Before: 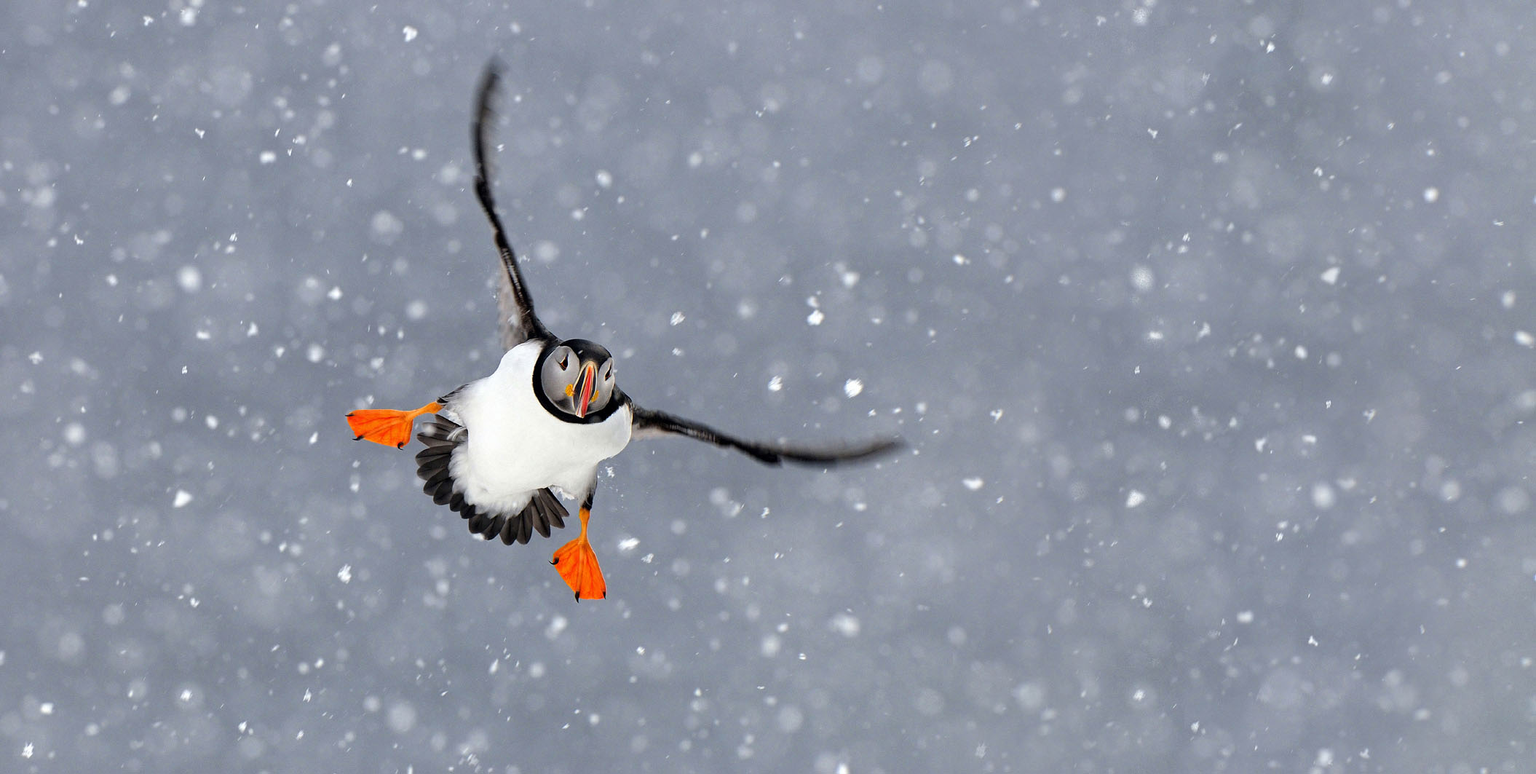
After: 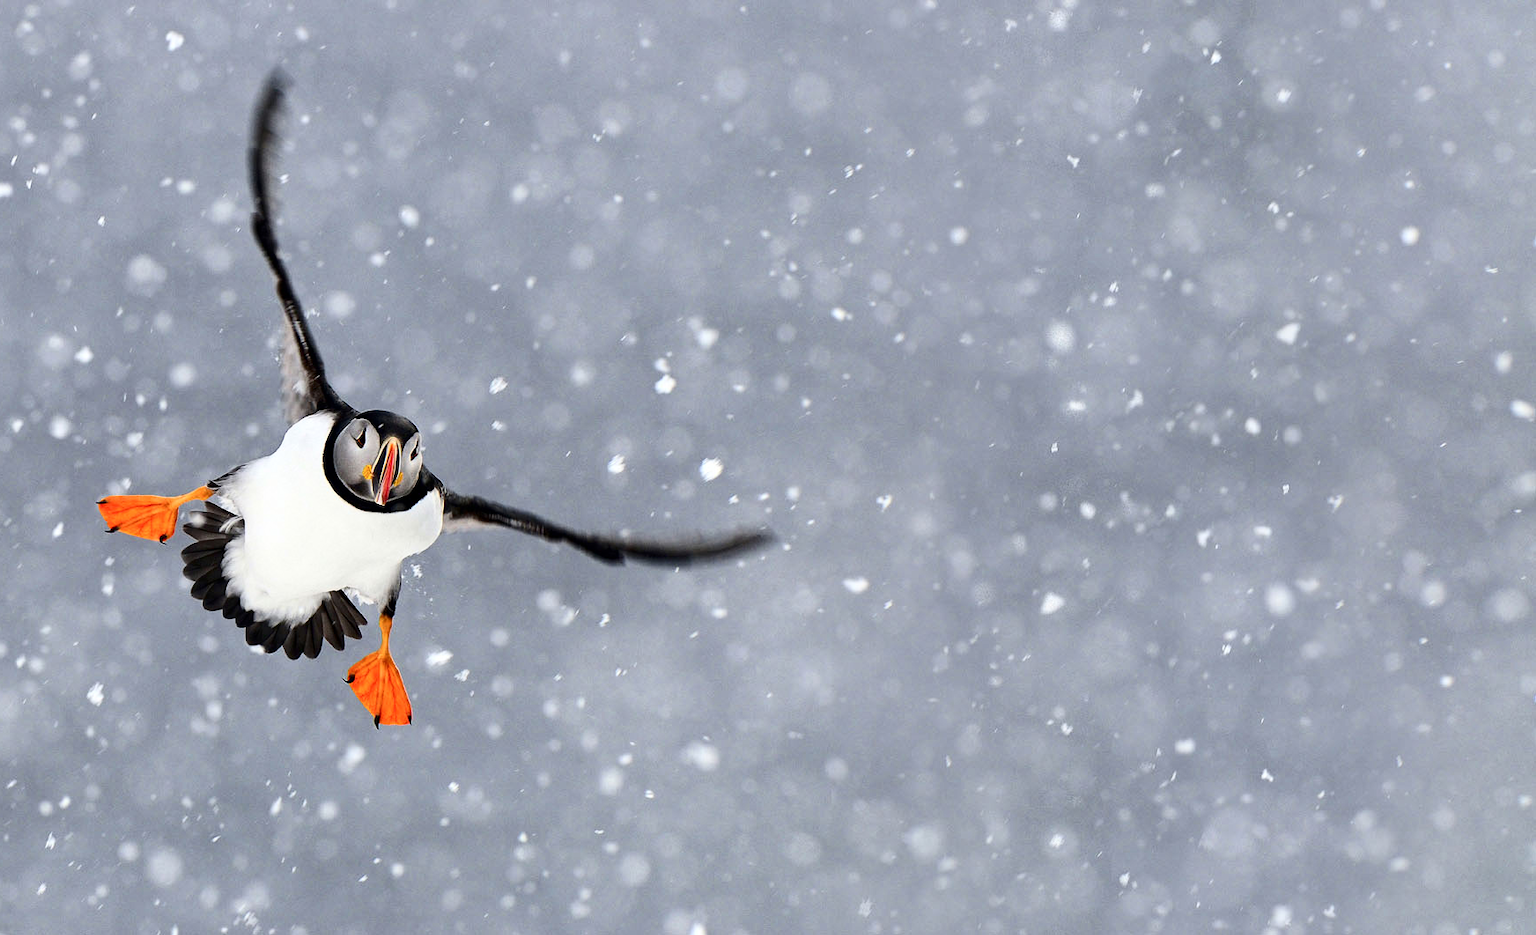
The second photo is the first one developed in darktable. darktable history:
crop: left 17.335%, bottom 0.038%
contrast brightness saturation: contrast 0.272
